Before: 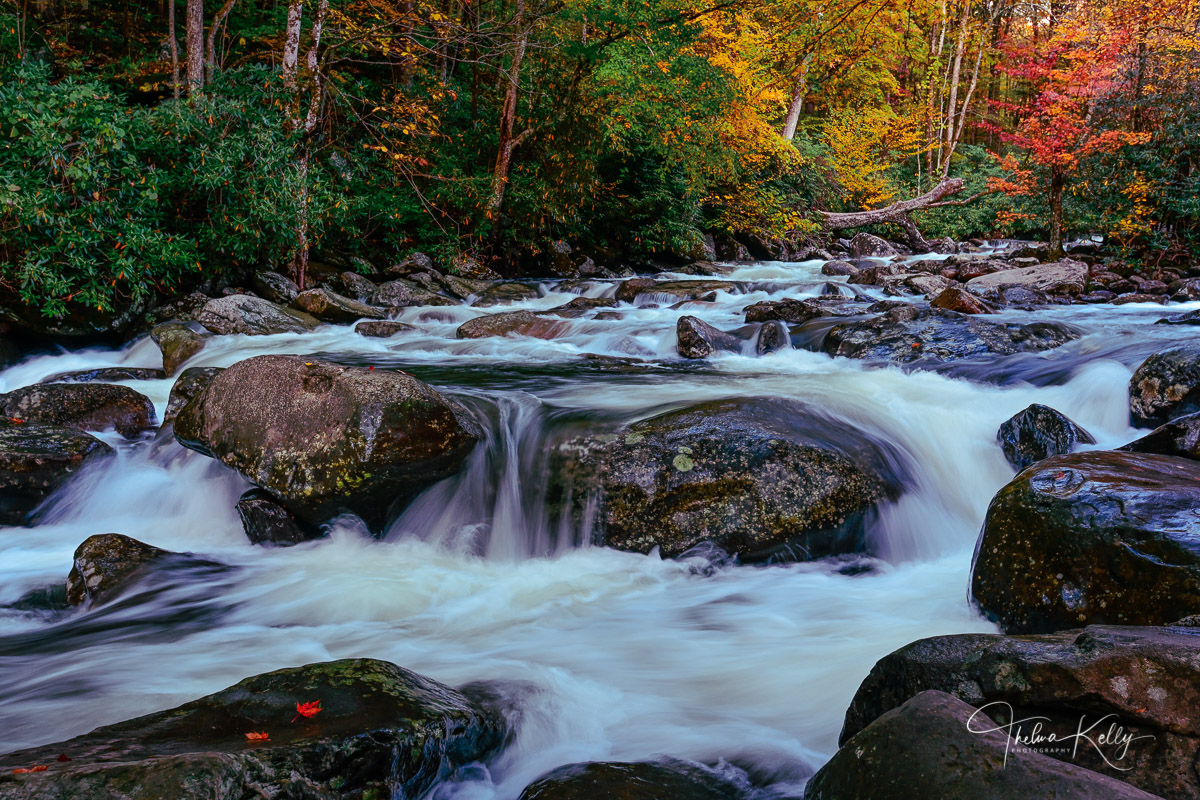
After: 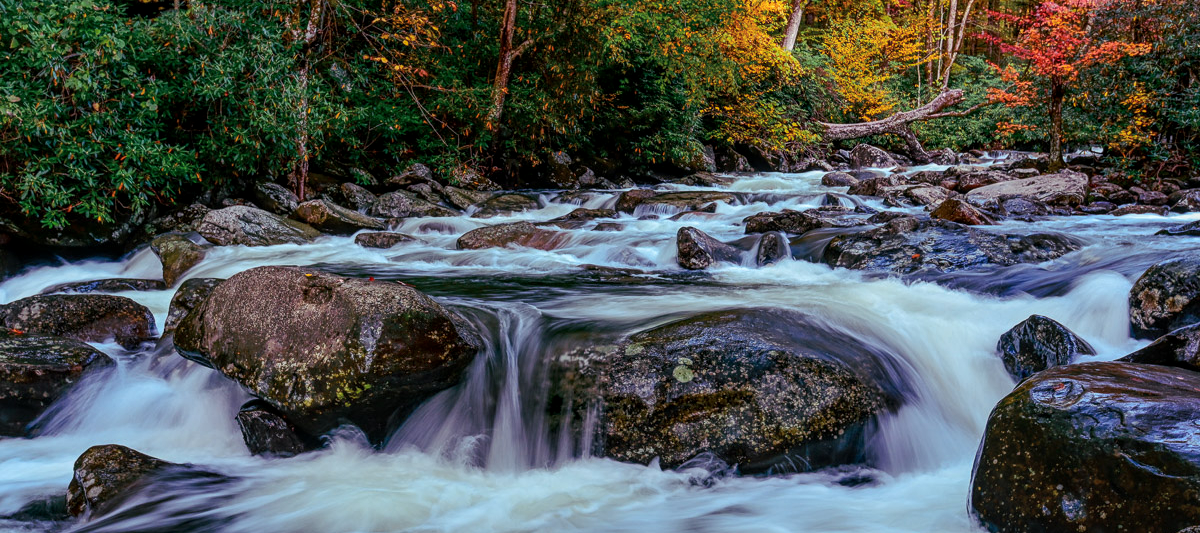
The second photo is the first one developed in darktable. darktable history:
crop: top 11.162%, bottom 22.099%
local contrast: on, module defaults
